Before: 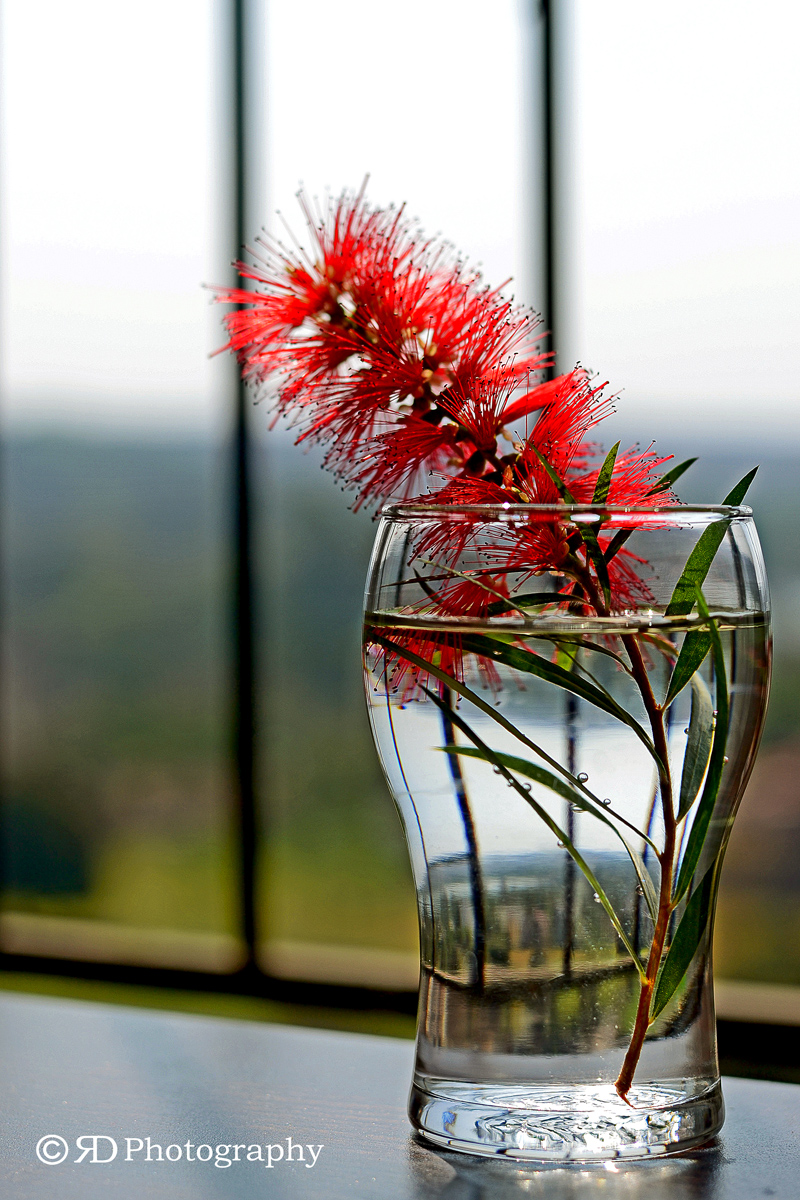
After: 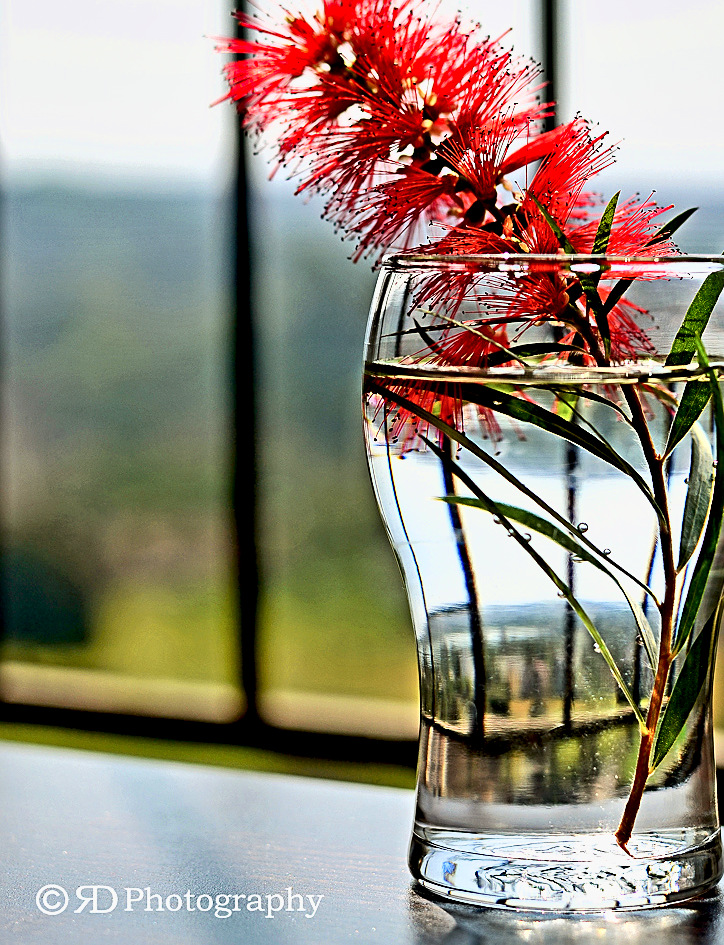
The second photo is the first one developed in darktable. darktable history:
tone curve: curves: ch0 [(0, 0) (0.55, 0.716) (0.841, 0.969)]
contrast equalizer: y [[0.513, 0.565, 0.608, 0.562, 0.512, 0.5], [0.5 ×6], [0.5, 0.5, 0.5, 0.528, 0.598, 0.658], [0 ×6], [0 ×6]]
crop: top 20.916%, right 9.437%, bottom 0.316%
shadows and highlights: shadows 52.42, soften with gaussian
sharpen: on, module defaults
